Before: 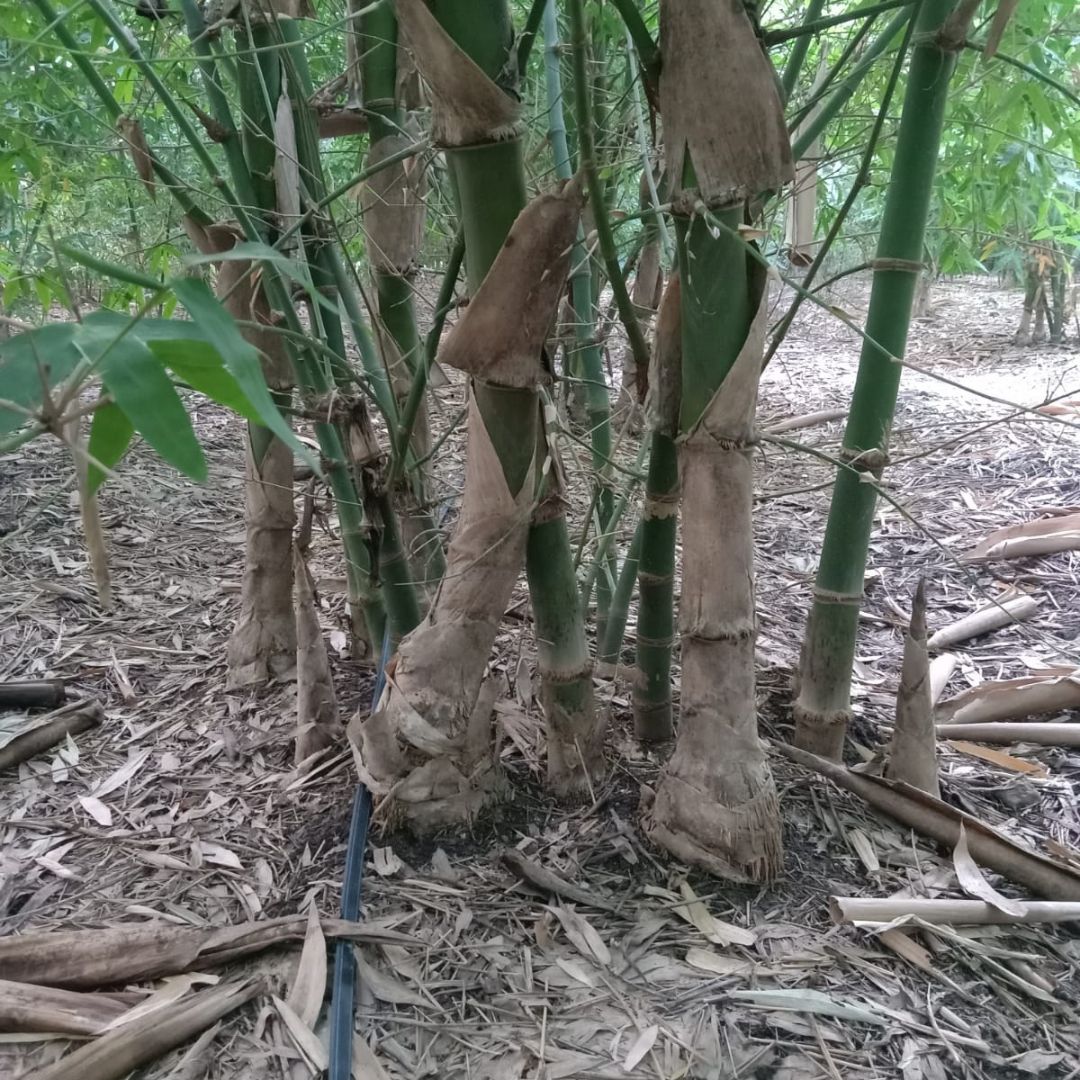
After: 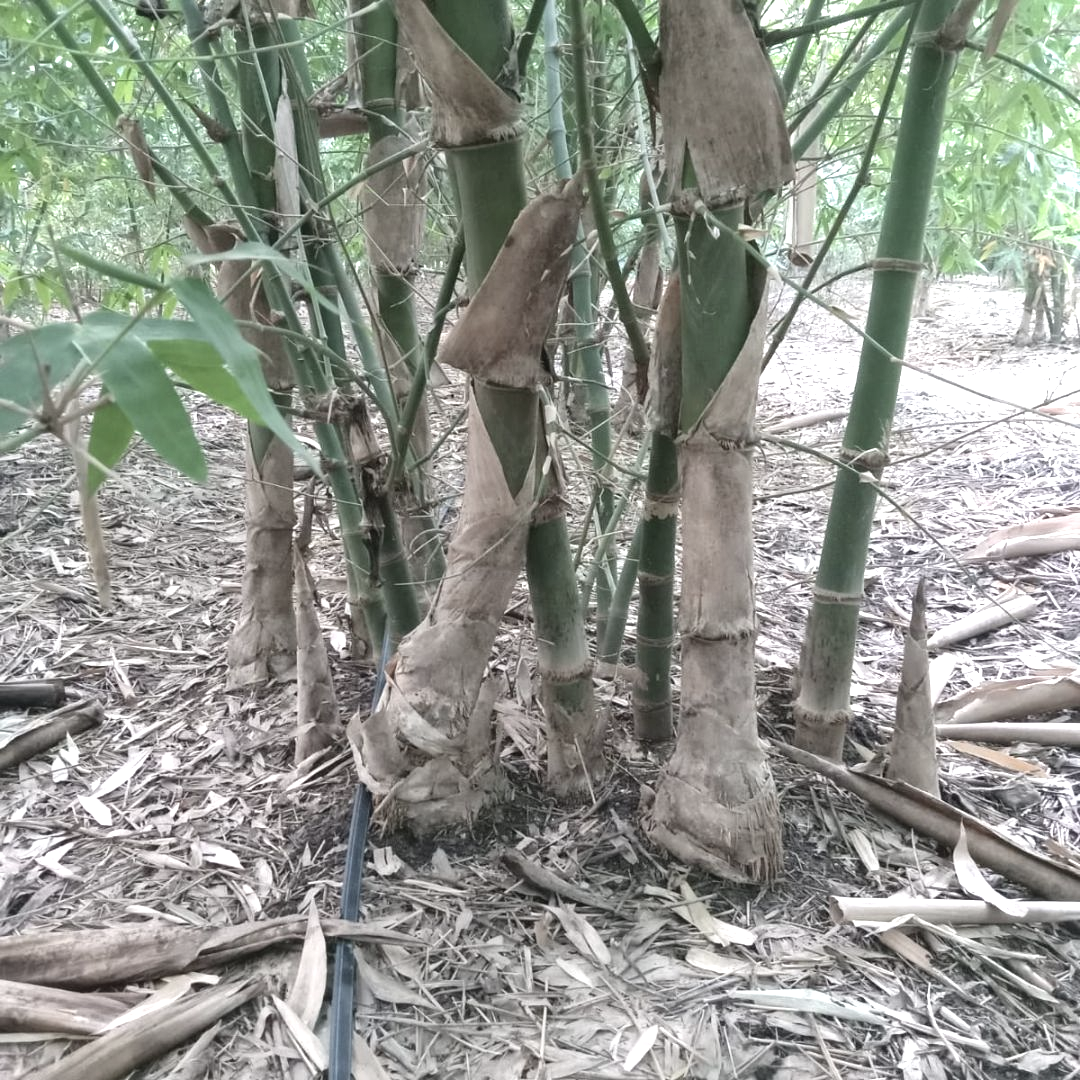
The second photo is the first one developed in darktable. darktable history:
contrast brightness saturation: contrast -0.05, saturation -0.41
exposure: exposure 1 EV, compensate highlight preservation false
